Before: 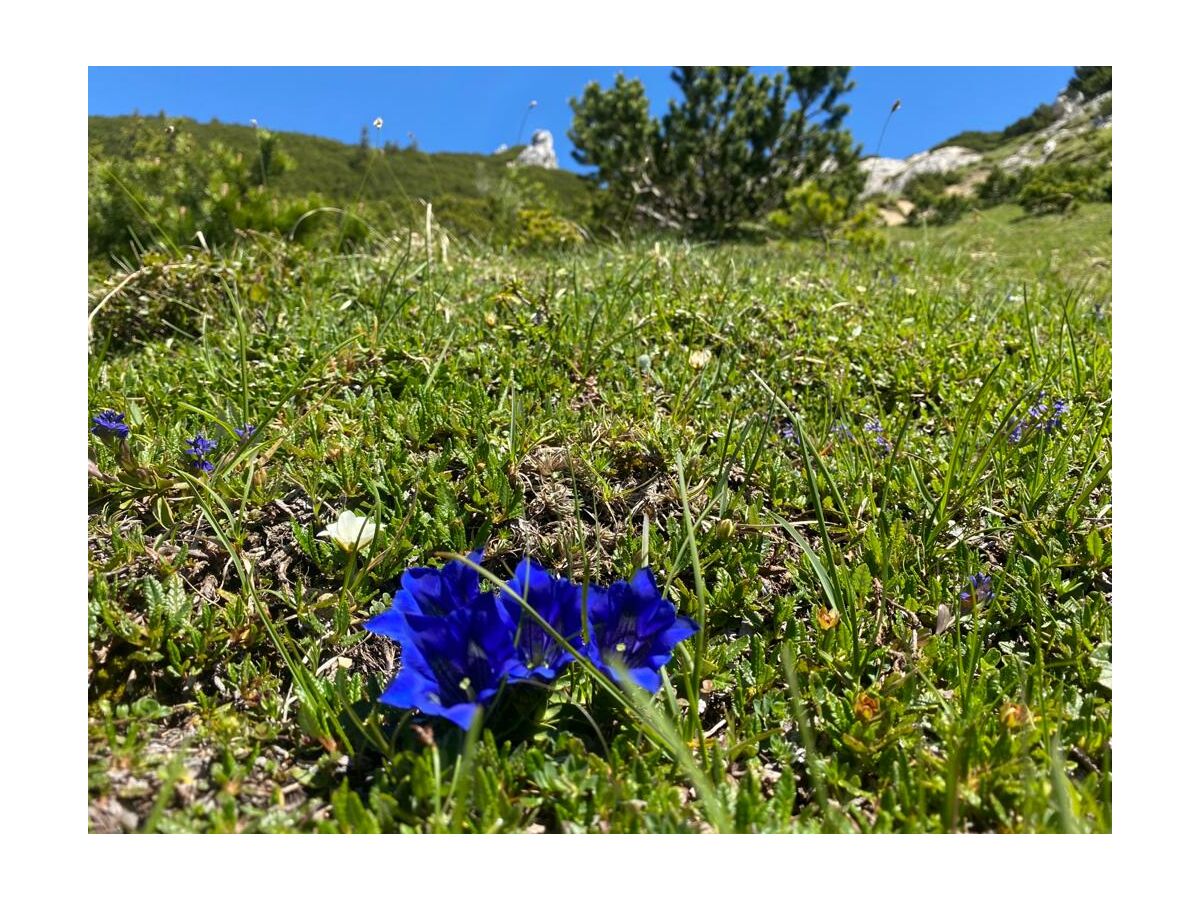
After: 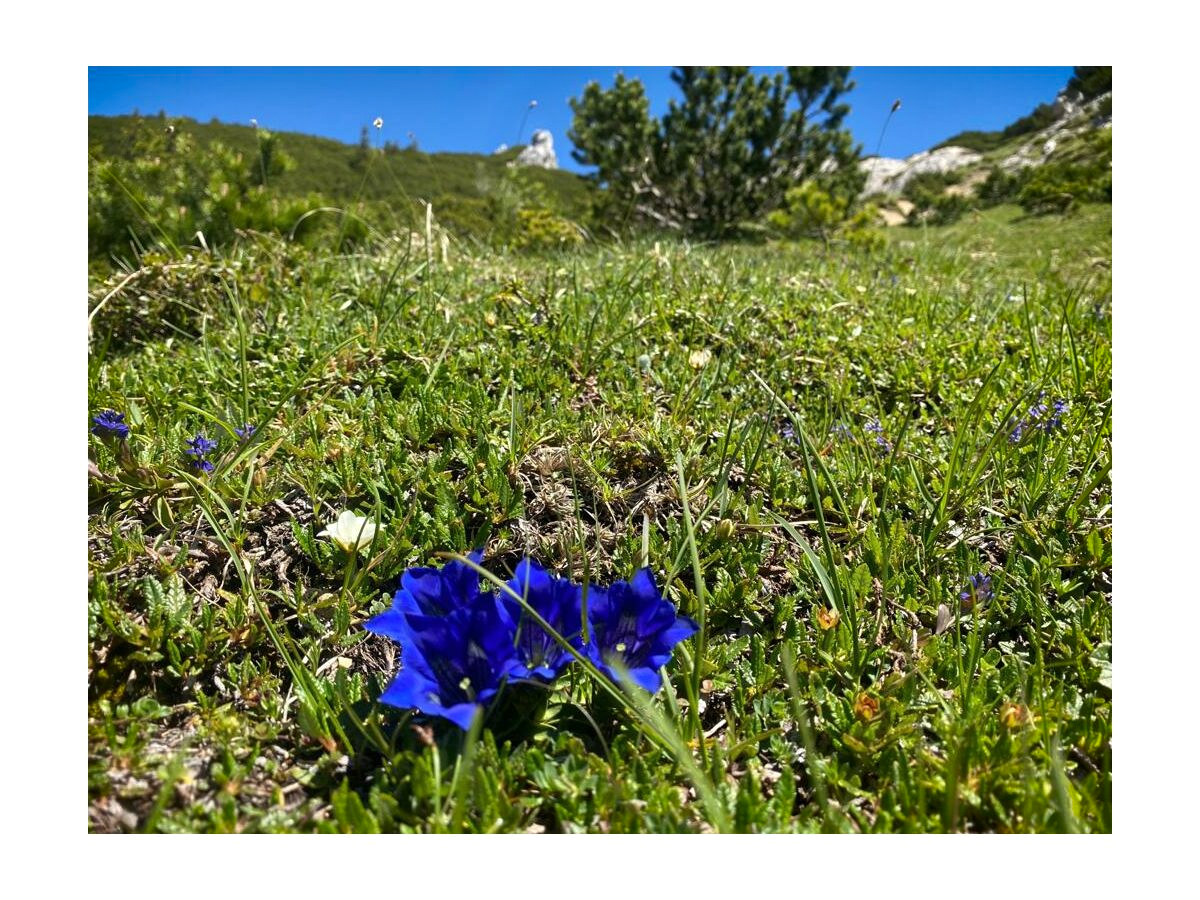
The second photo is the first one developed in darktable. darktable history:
shadows and highlights: shadows 11.47, white point adjustment 1.14, soften with gaussian
